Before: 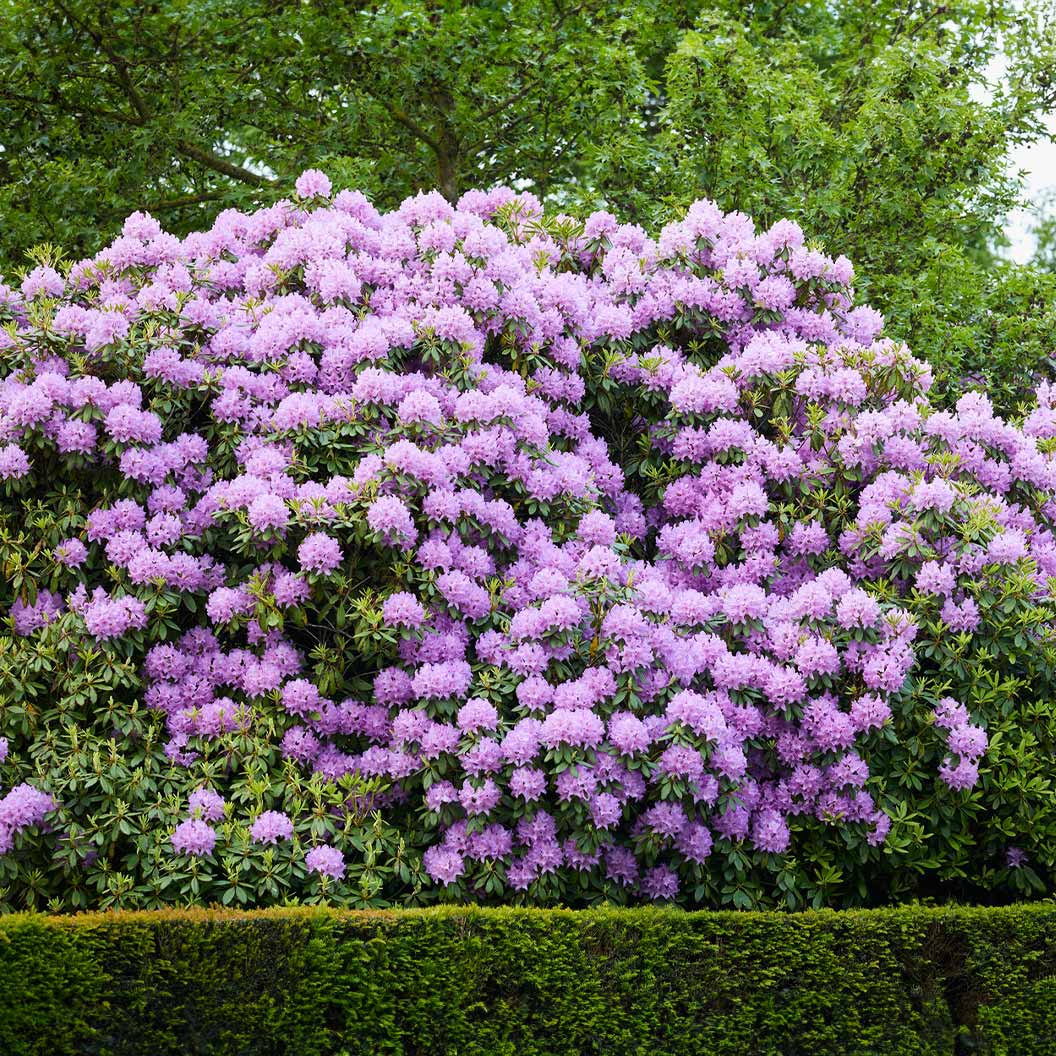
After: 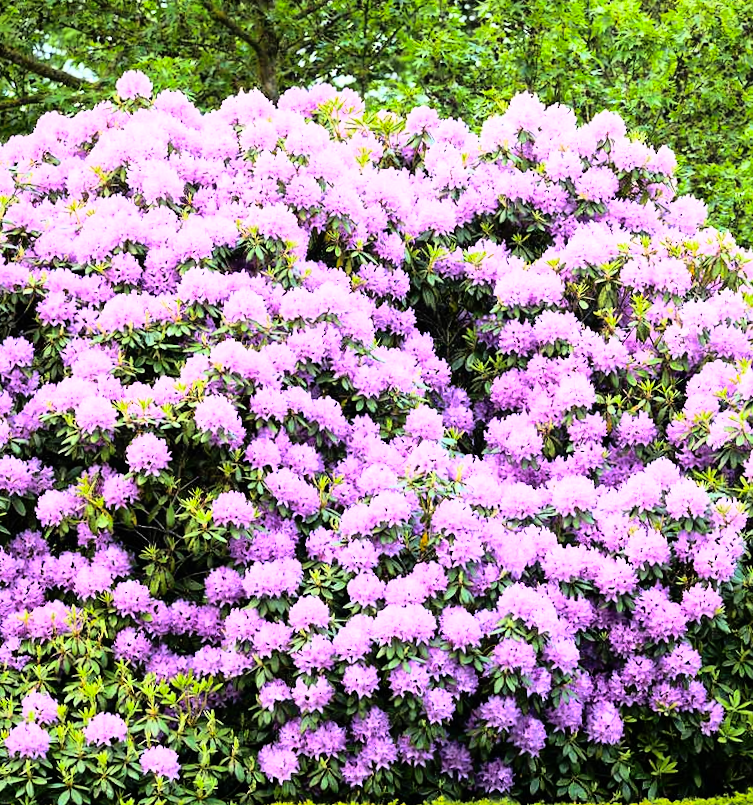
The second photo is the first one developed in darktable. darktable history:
shadows and highlights: on, module defaults
crop and rotate: left 17.046%, top 10.659%, right 12.989%, bottom 14.553%
rotate and perspective: rotation -1.17°, automatic cropping off
rgb curve: curves: ch0 [(0, 0) (0.21, 0.15) (0.24, 0.21) (0.5, 0.75) (0.75, 0.96) (0.89, 0.99) (1, 1)]; ch1 [(0, 0.02) (0.21, 0.13) (0.25, 0.2) (0.5, 0.67) (0.75, 0.9) (0.89, 0.97) (1, 1)]; ch2 [(0, 0.02) (0.21, 0.13) (0.25, 0.2) (0.5, 0.67) (0.75, 0.9) (0.89, 0.97) (1, 1)], compensate middle gray true
